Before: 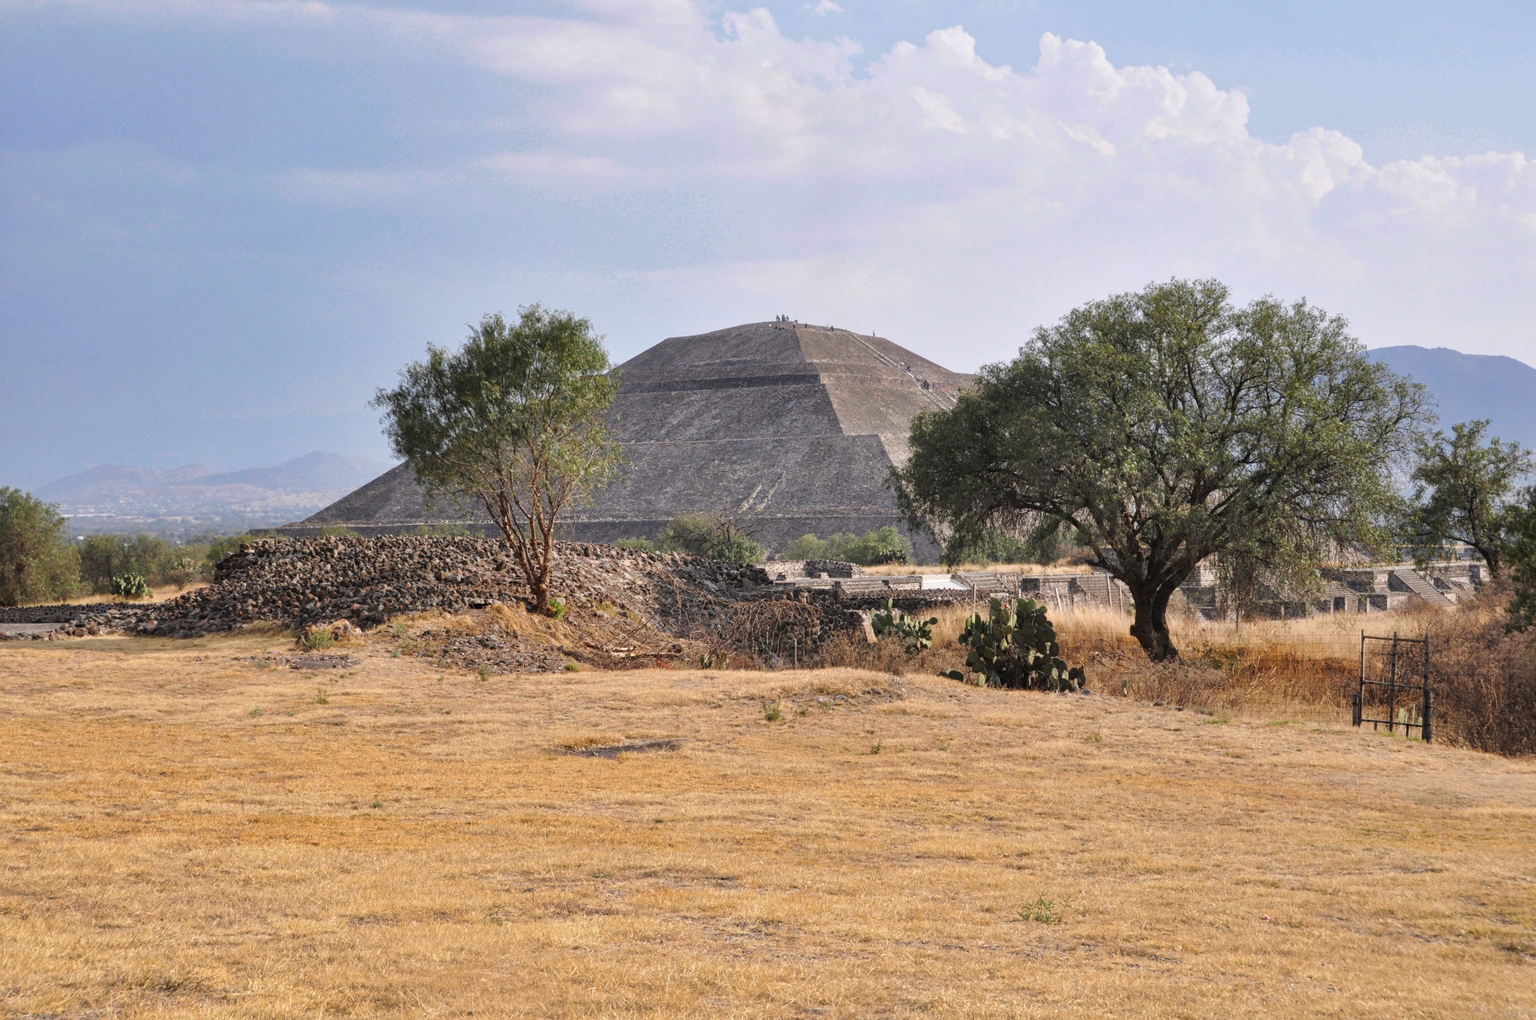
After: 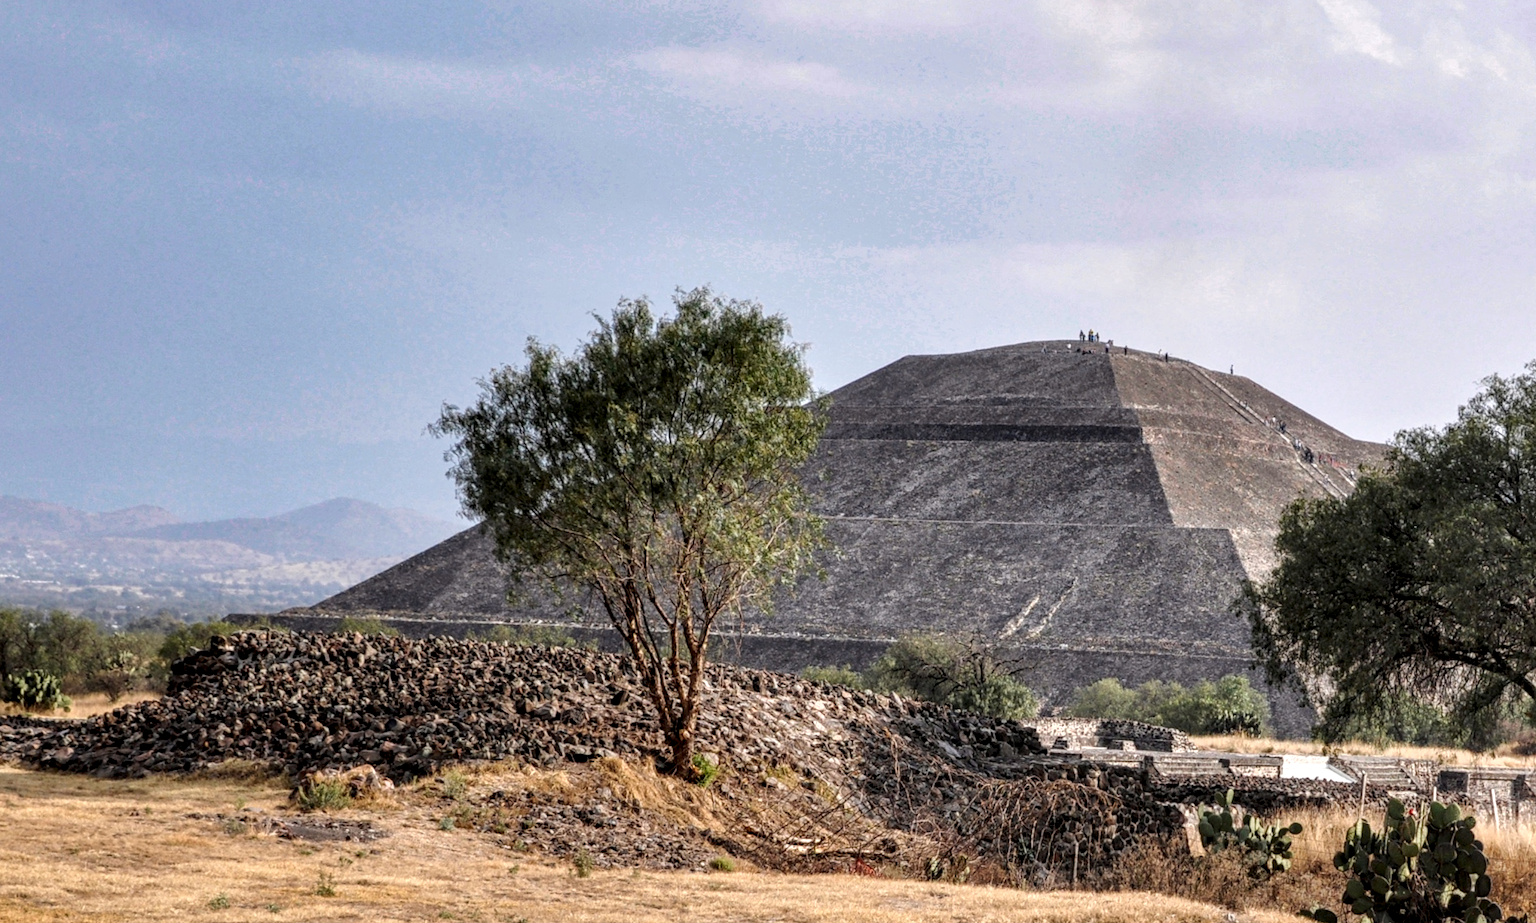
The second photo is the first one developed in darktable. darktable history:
crop and rotate: angle -4.99°, left 2.122%, top 6.945%, right 27.566%, bottom 30.519%
rotate and perspective: rotation -1.24°, automatic cropping off
local contrast: highlights 60%, shadows 60%, detail 160%
